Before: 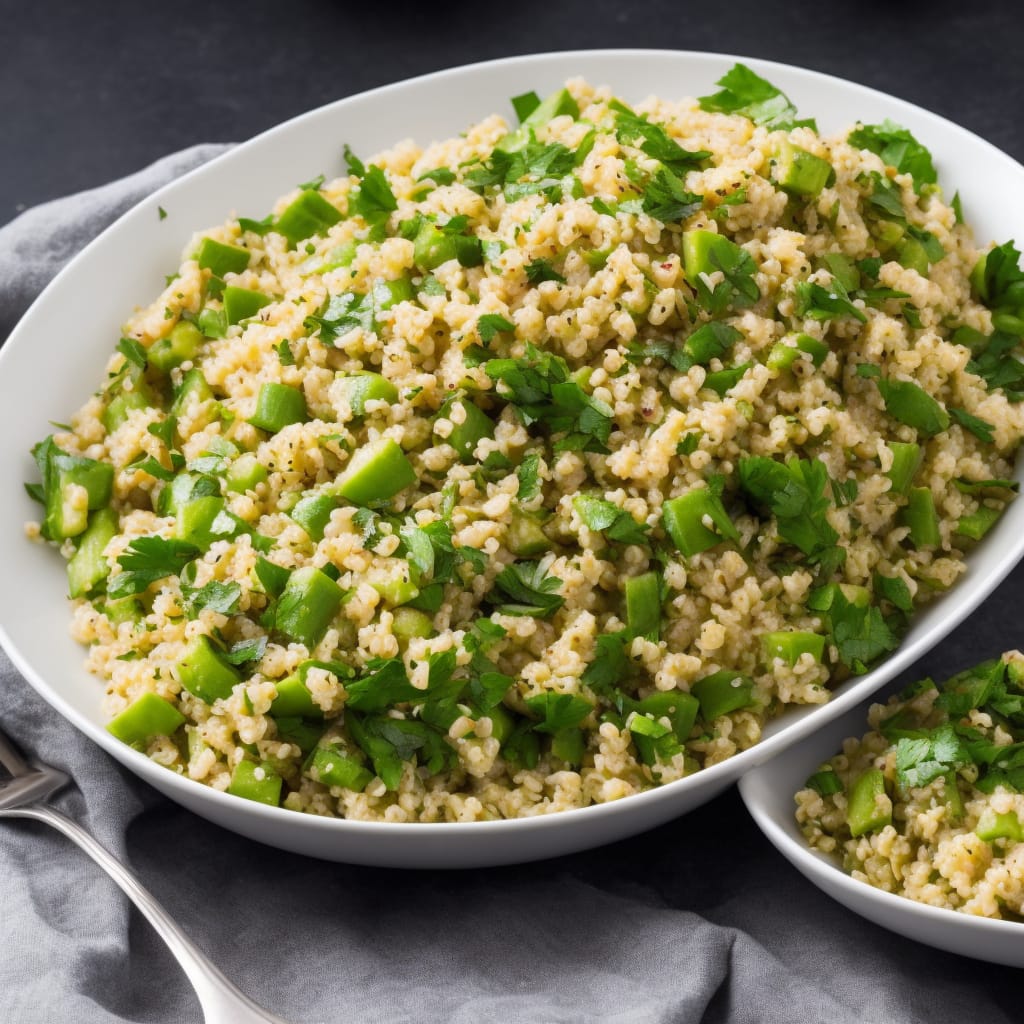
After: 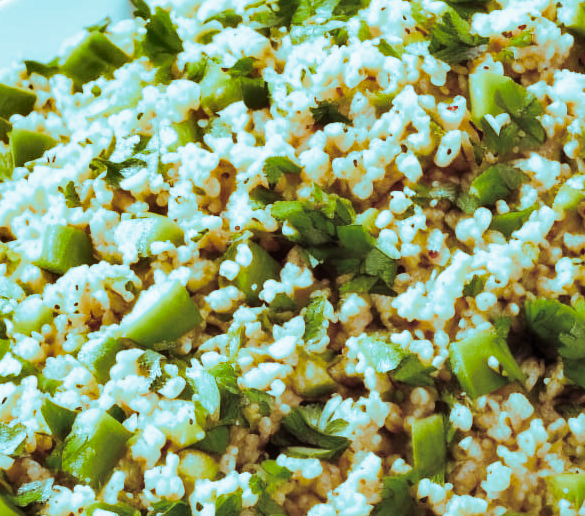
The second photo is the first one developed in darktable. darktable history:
split-toning: shadows › hue 327.6°, highlights › hue 198°, highlights › saturation 0.55, balance -21.25, compress 0%
base curve: curves: ch0 [(0, 0) (0.028, 0.03) (0.121, 0.232) (0.46, 0.748) (0.859, 0.968) (1, 1)], preserve colors none
crop: left 20.932%, top 15.471%, right 21.848%, bottom 34.081%
shadows and highlights: low approximation 0.01, soften with gaussian
